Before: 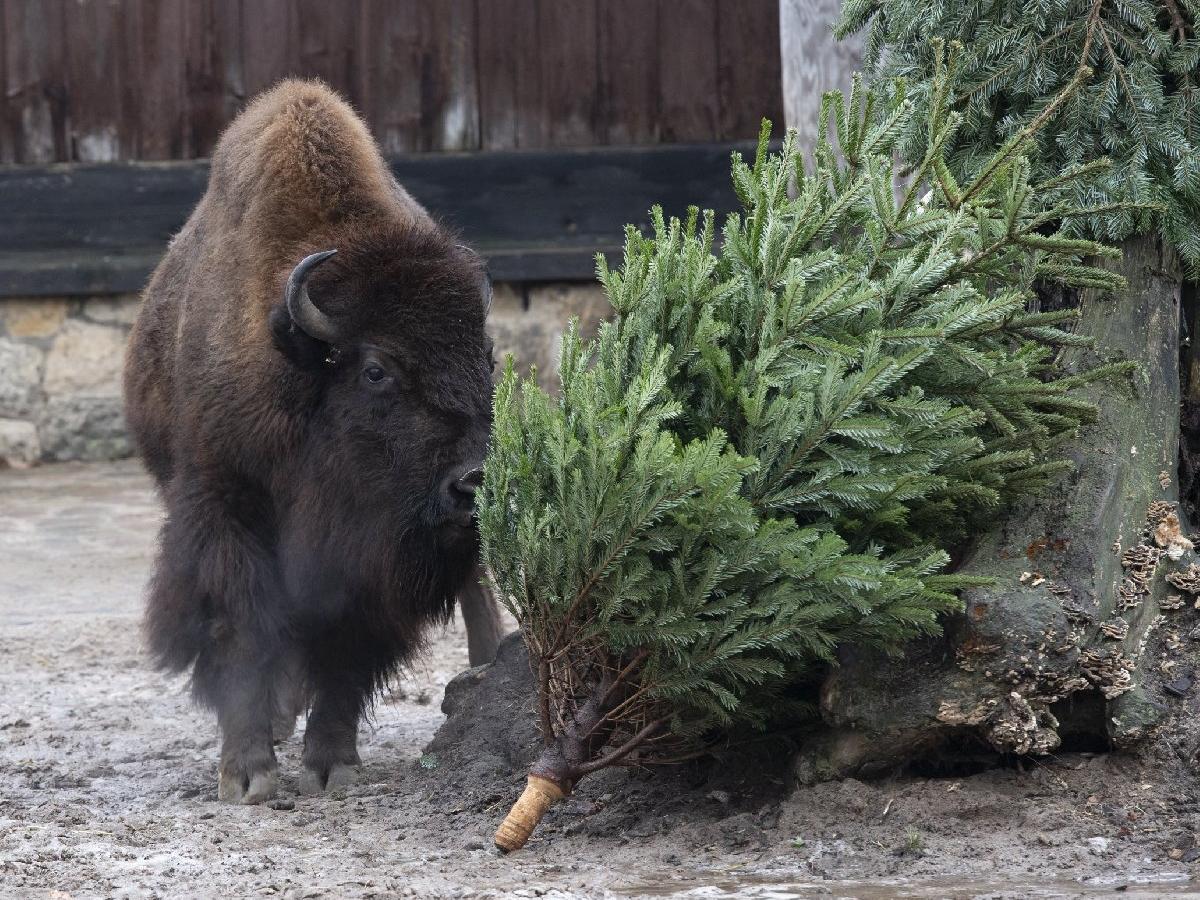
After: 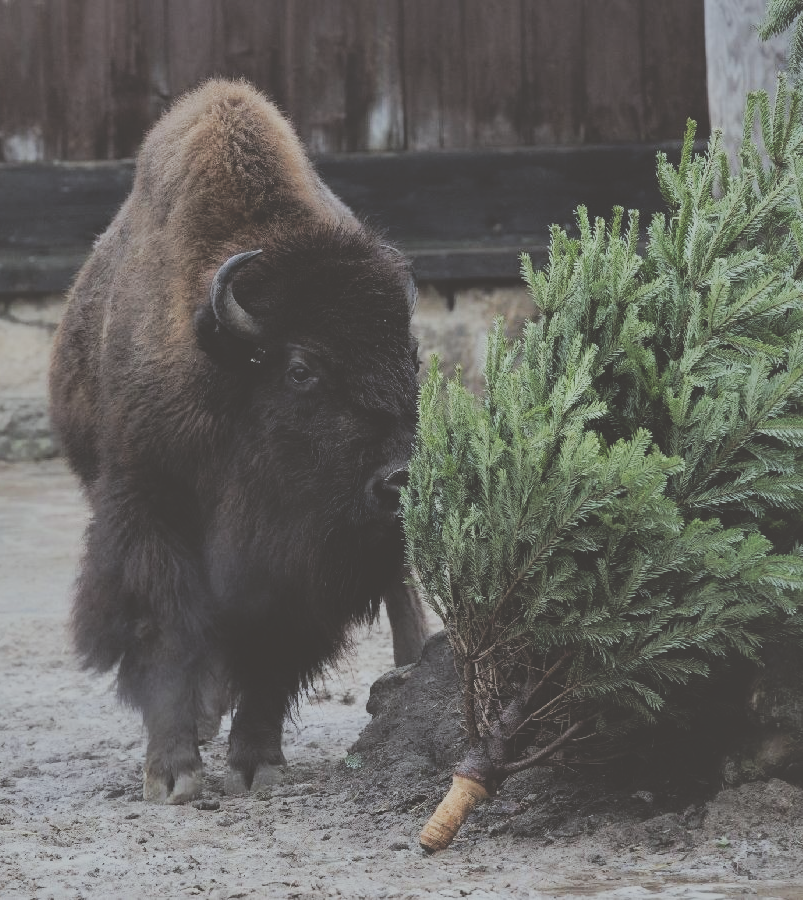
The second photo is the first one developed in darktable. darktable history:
tone curve: curves: ch0 [(0, 0) (0.003, 0.183) (0.011, 0.183) (0.025, 0.184) (0.044, 0.188) (0.069, 0.197) (0.1, 0.204) (0.136, 0.212) (0.177, 0.226) (0.224, 0.24) (0.277, 0.273) (0.335, 0.322) (0.399, 0.388) (0.468, 0.468) (0.543, 0.579) (0.623, 0.686) (0.709, 0.792) (0.801, 0.877) (0.898, 0.939) (1, 1)], preserve colors none
contrast brightness saturation: contrast -0.265, saturation -0.438
color correction: highlights a* -2.74, highlights b* -2, shadows a* 2.12, shadows b* 2.86
shadows and highlights: on, module defaults
crop and rotate: left 6.317%, right 26.758%
filmic rgb: black relative exposure -7.21 EV, white relative exposure 5.39 EV, hardness 3.03, color science v6 (2022)
